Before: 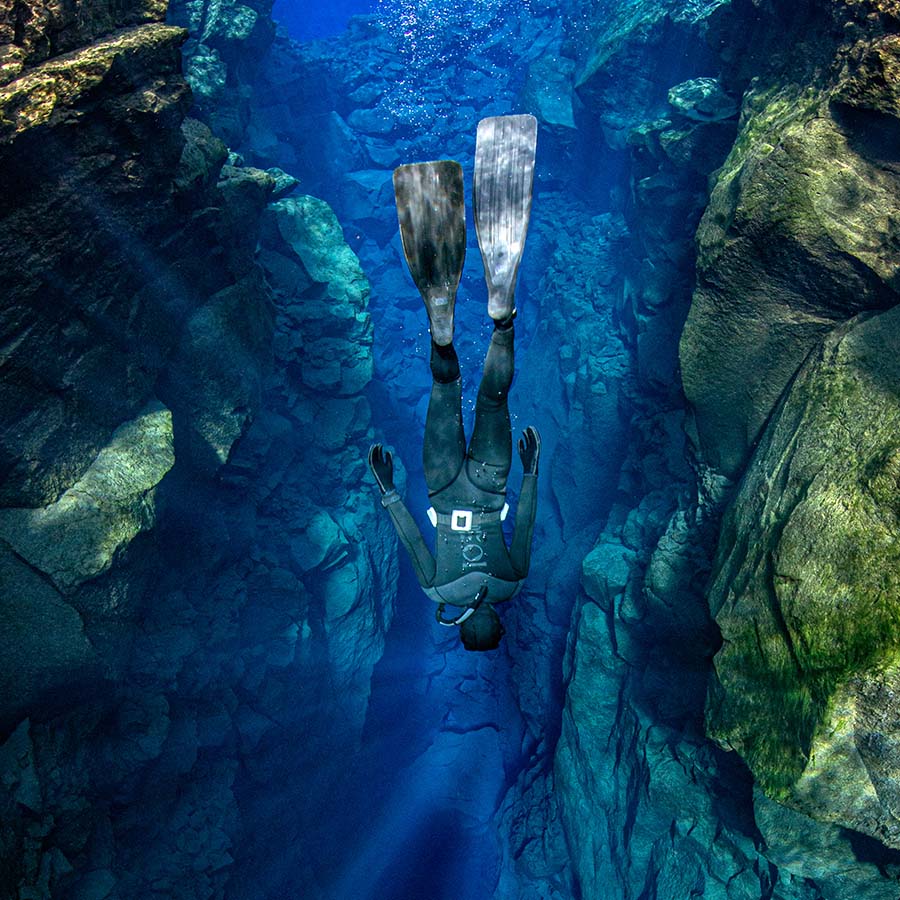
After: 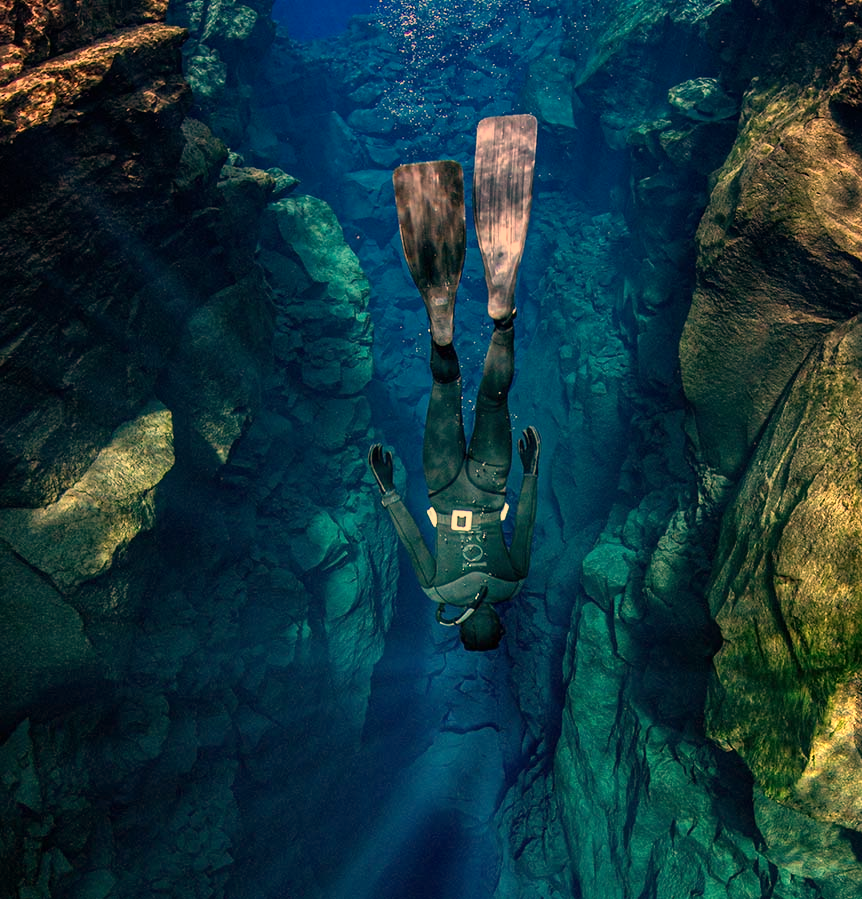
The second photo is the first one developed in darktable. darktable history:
white balance: red 1.467, blue 0.684
crop: right 4.126%, bottom 0.031%
graduated density: hue 238.83°, saturation 50%
